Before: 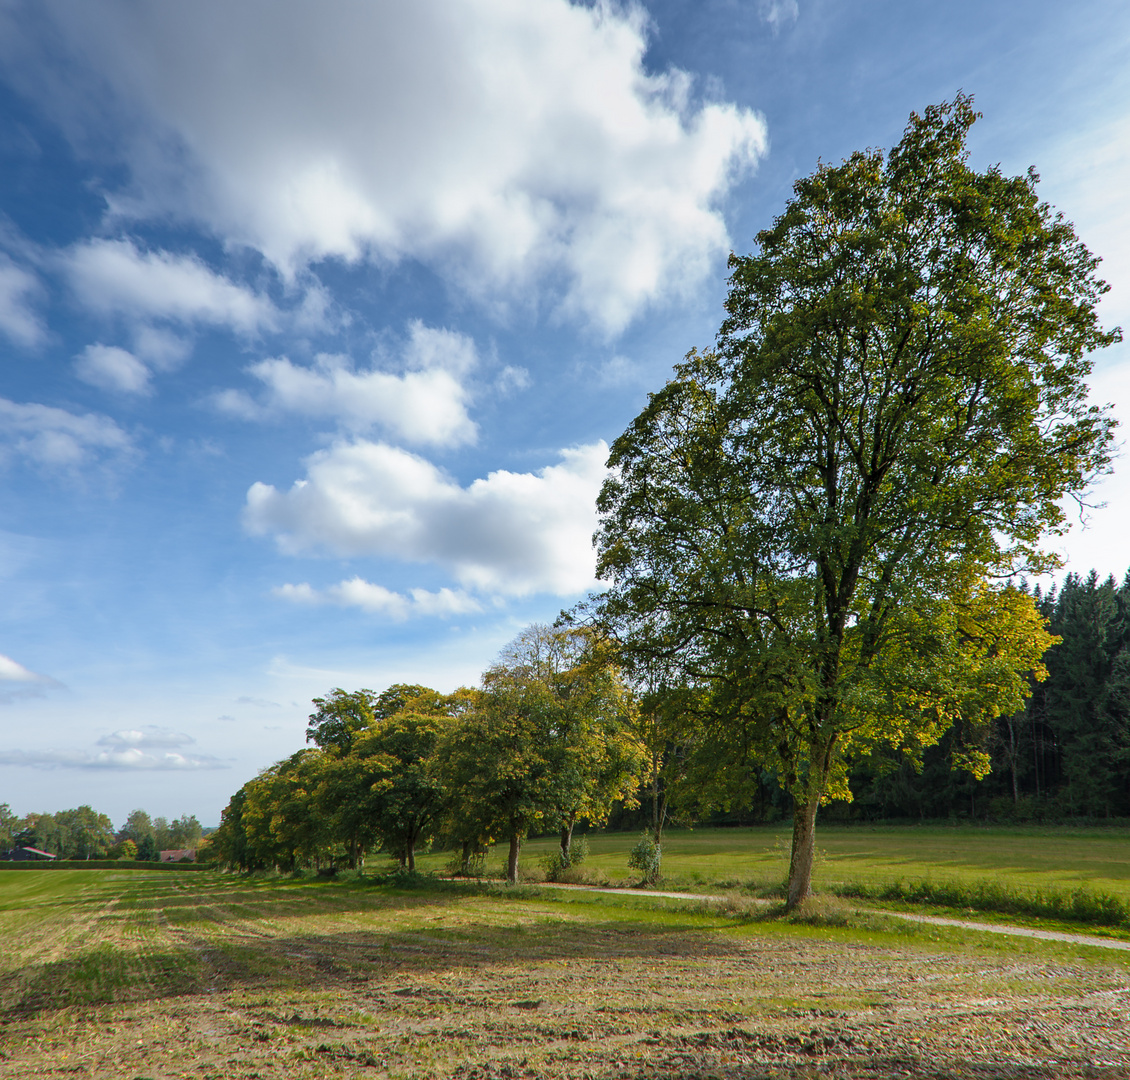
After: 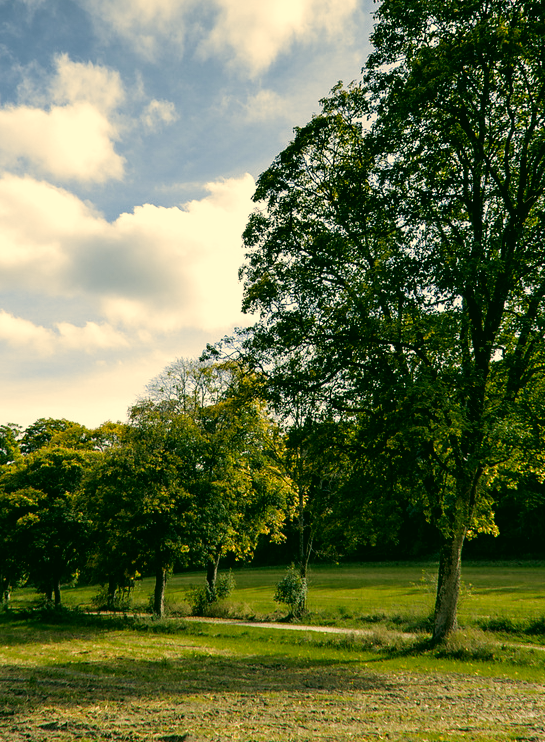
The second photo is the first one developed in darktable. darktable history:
crop: left 31.379%, top 24.658%, right 20.326%, bottom 6.628%
filmic rgb: black relative exposure -8.2 EV, white relative exposure 2.2 EV, threshold 3 EV, hardness 7.11, latitude 75%, contrast 1.325, highlights saturation mix -2%, shadows ↔ highlights balance 30%, preserve chrominance RGB euclidean norm, color science v5 (2021), contrast in shadows safe, contrast in highlights safe, enable highlight reconstruction true
color correction: highlights a* 5.3, highlights b* 24.26, shadows a* -15.58, shadows b* 4.02
